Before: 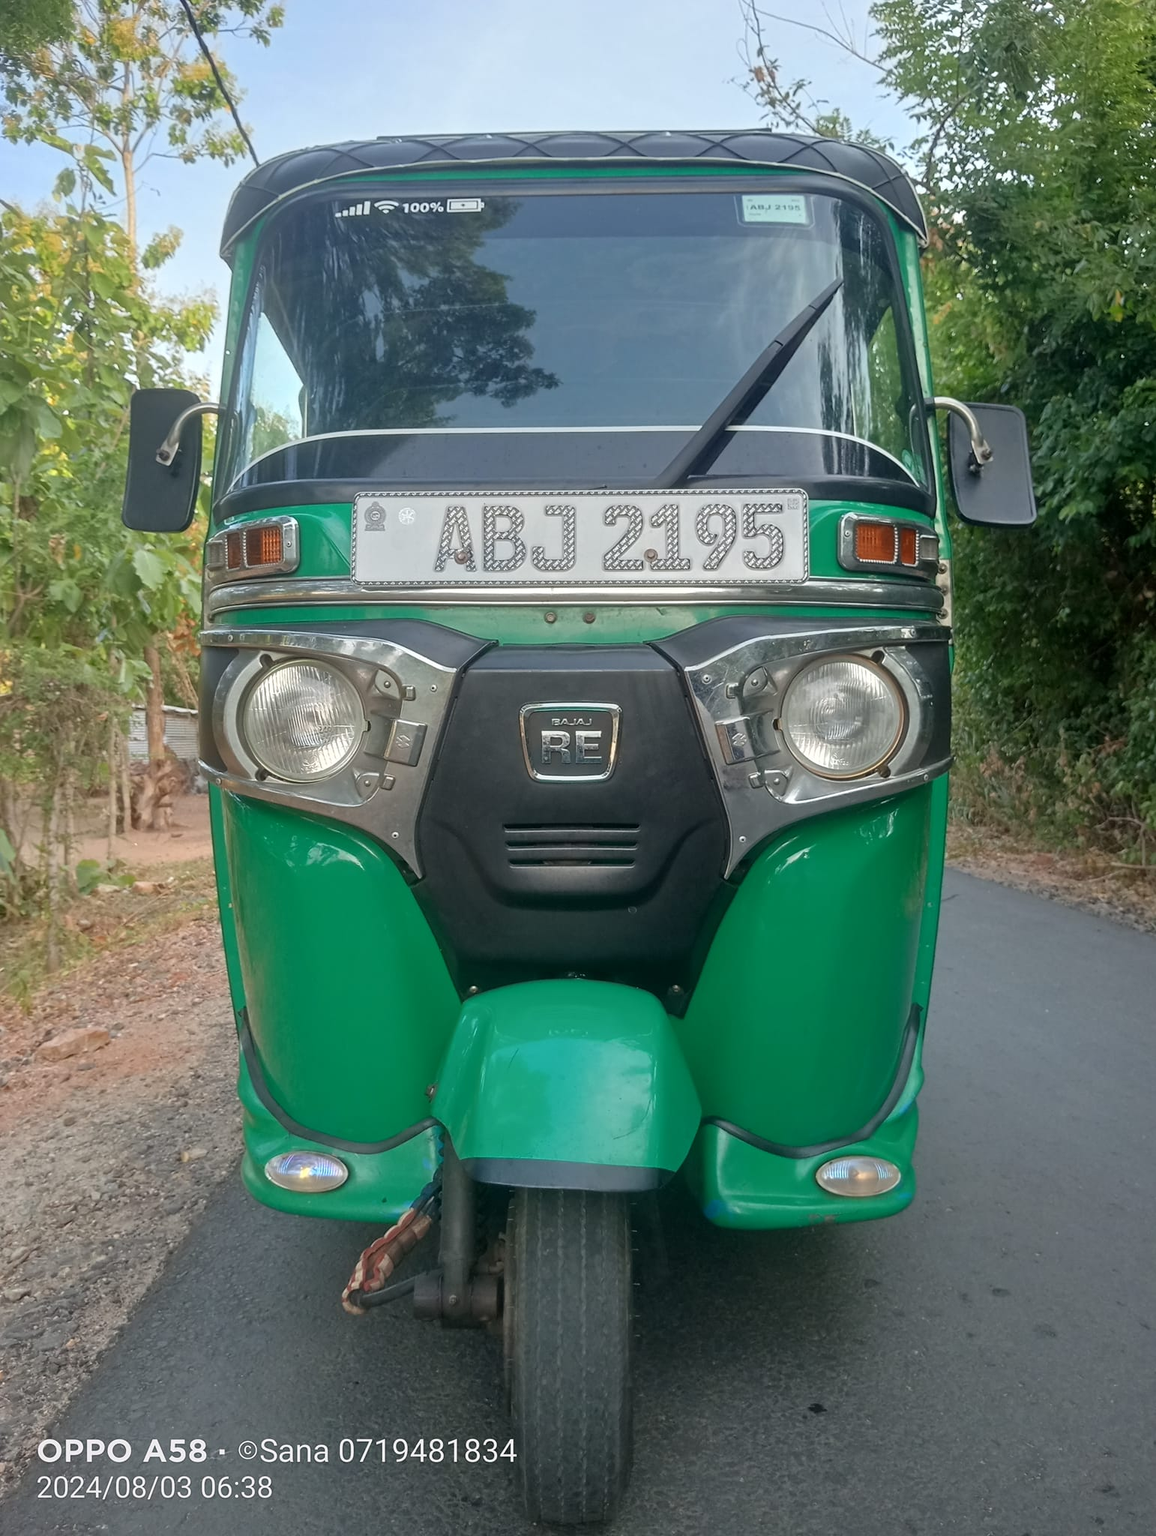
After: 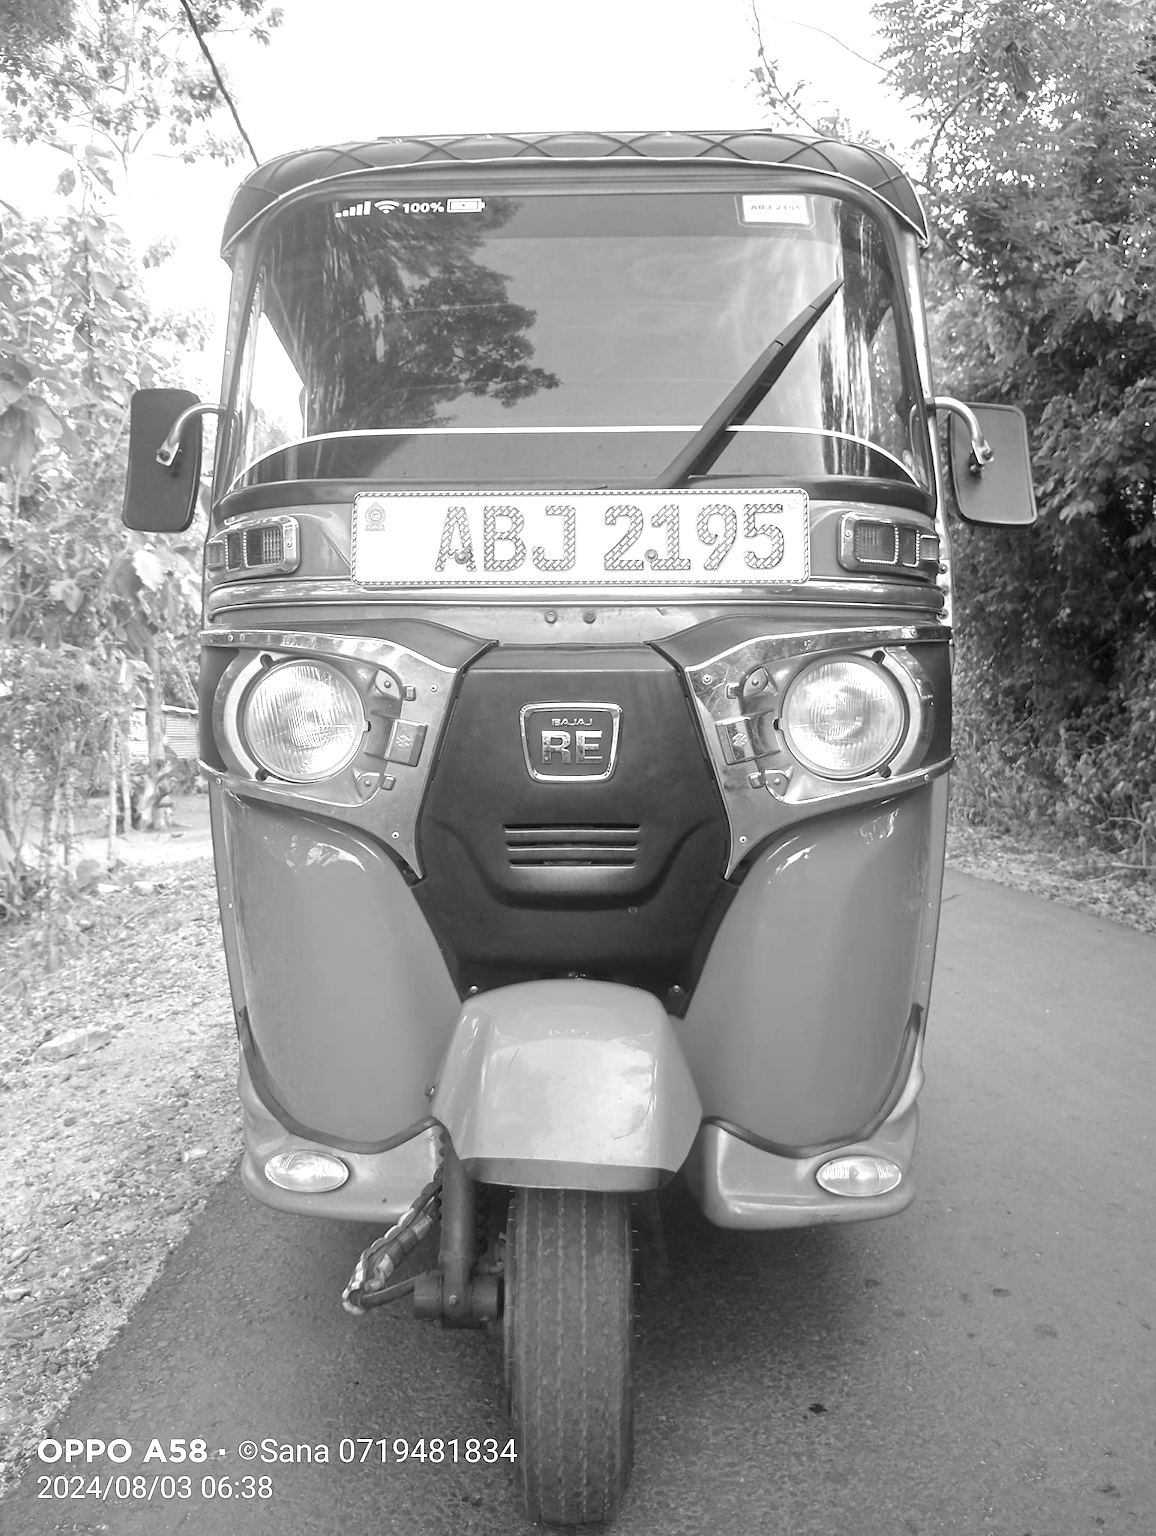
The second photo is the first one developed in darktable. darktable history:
exposure: black level correction 0, exposure 1.1 EV, compensate exposure bias true, compensate highlight preservation false
monochrome: on, module defaults
